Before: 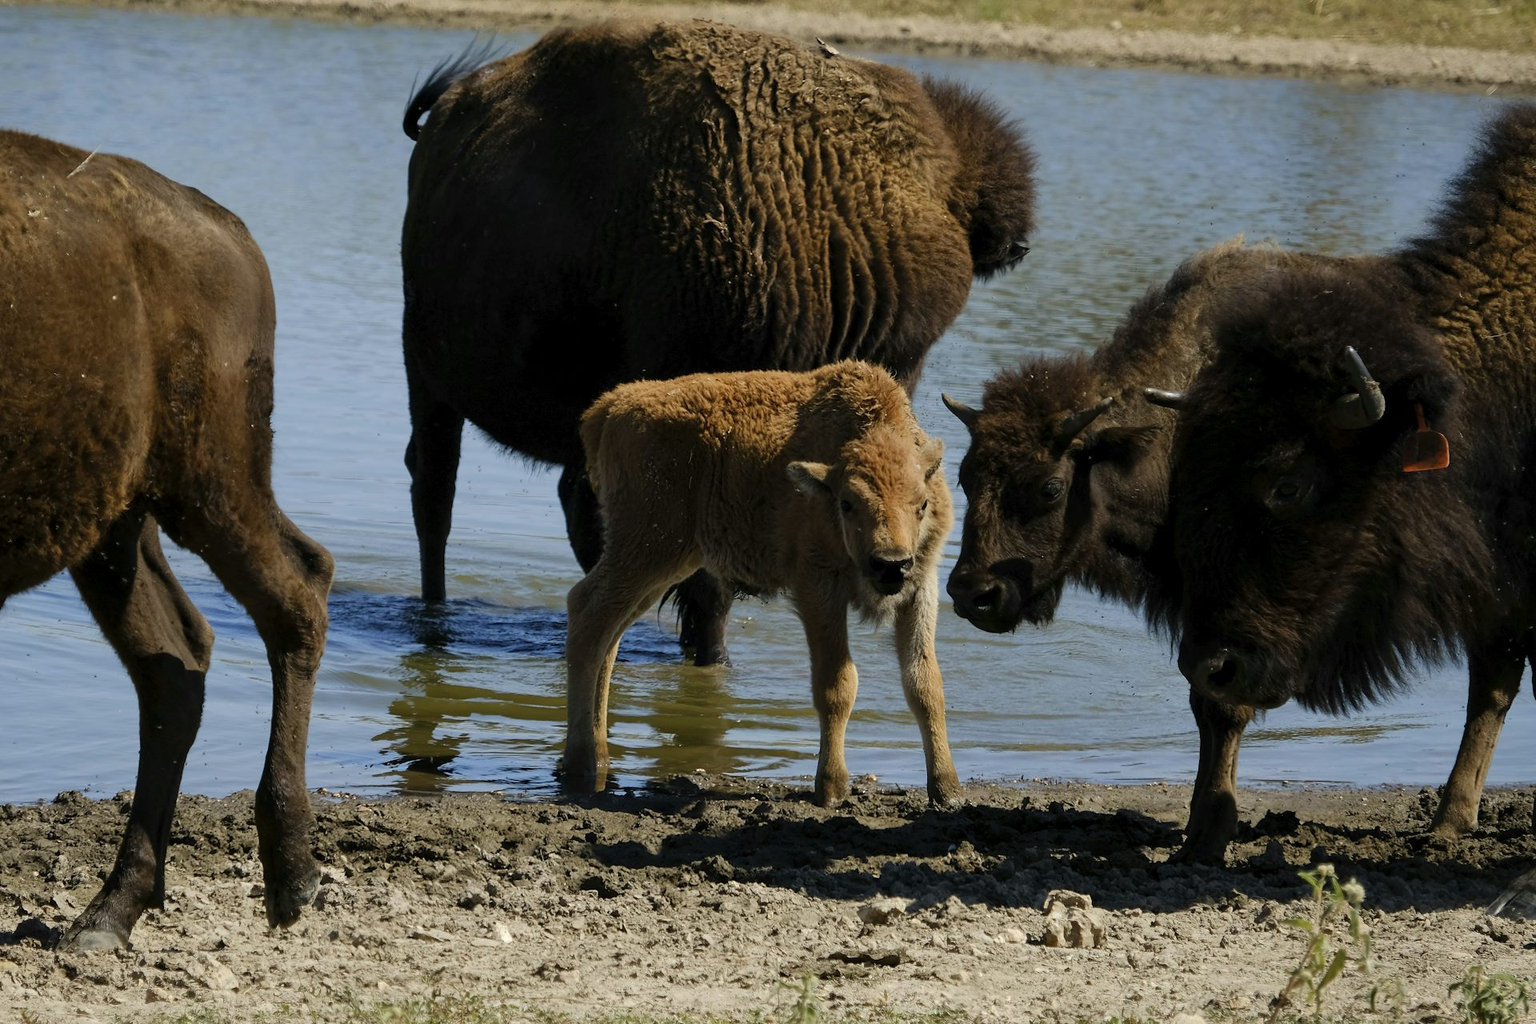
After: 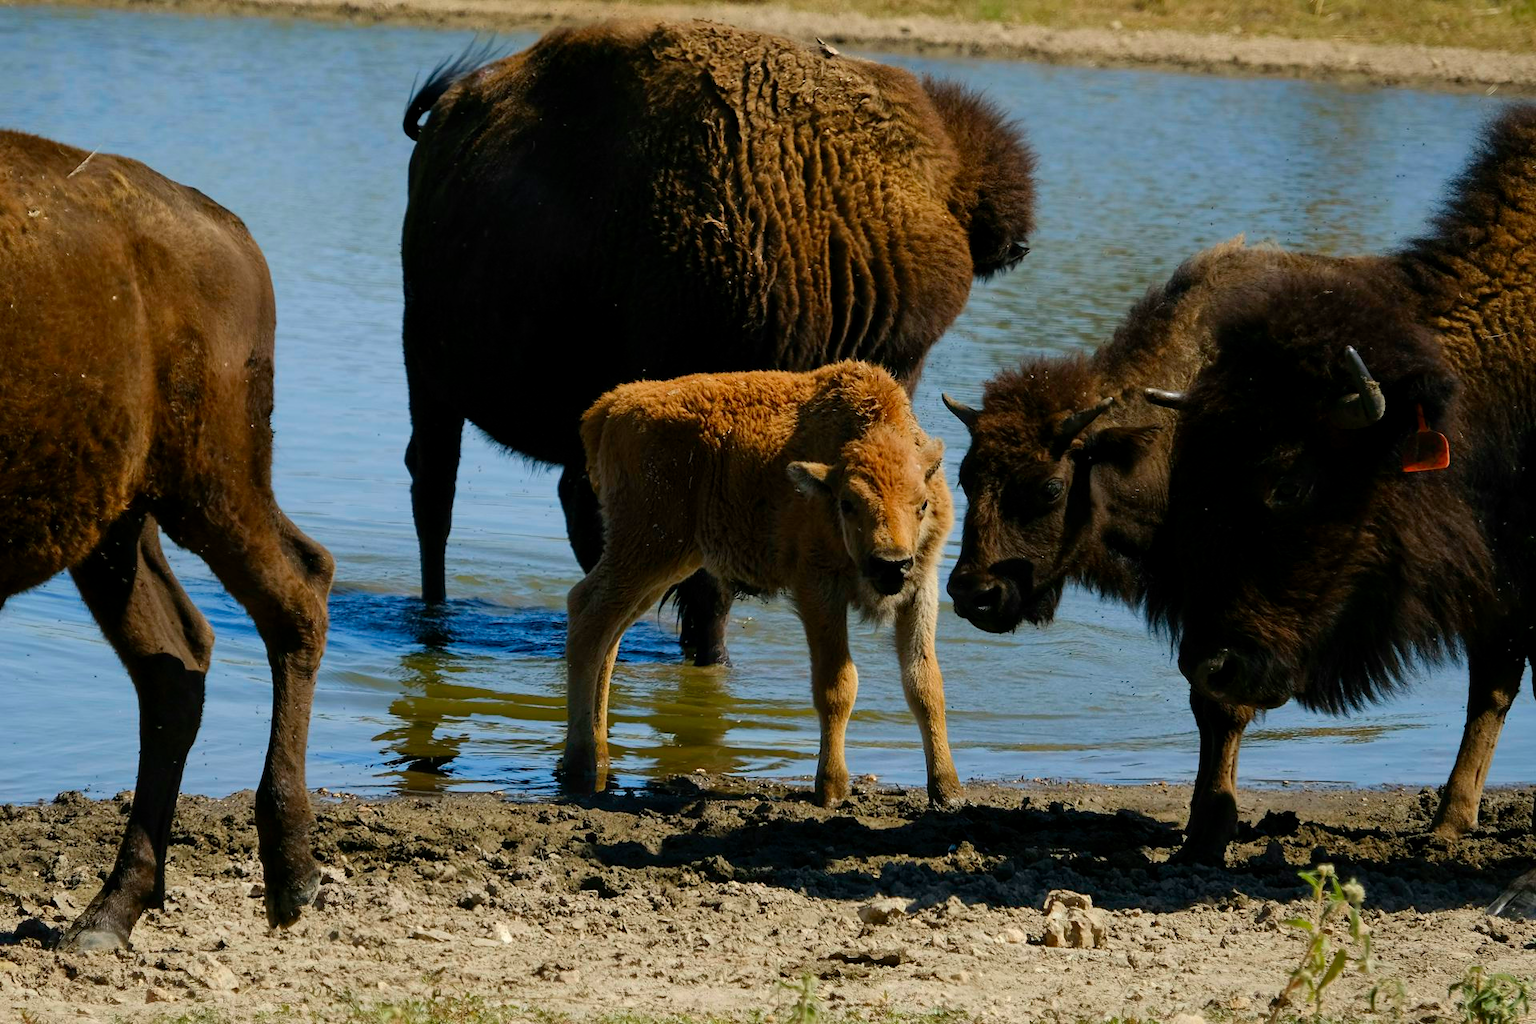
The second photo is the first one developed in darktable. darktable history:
color correction: highlights b* 0, saturation 1.29
